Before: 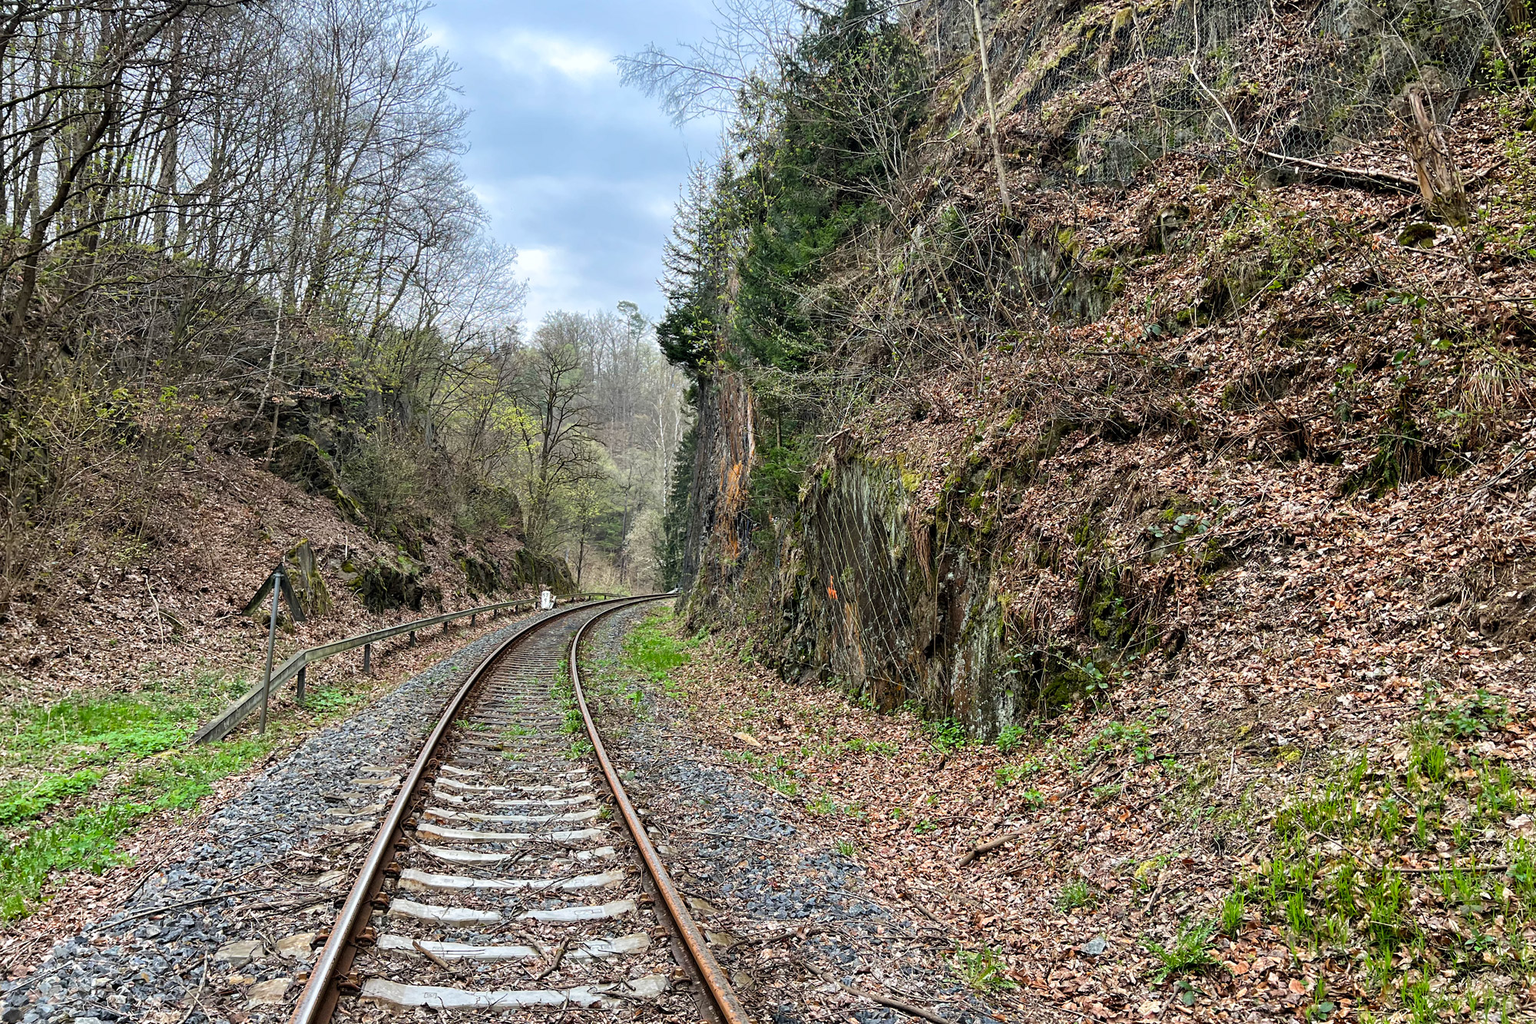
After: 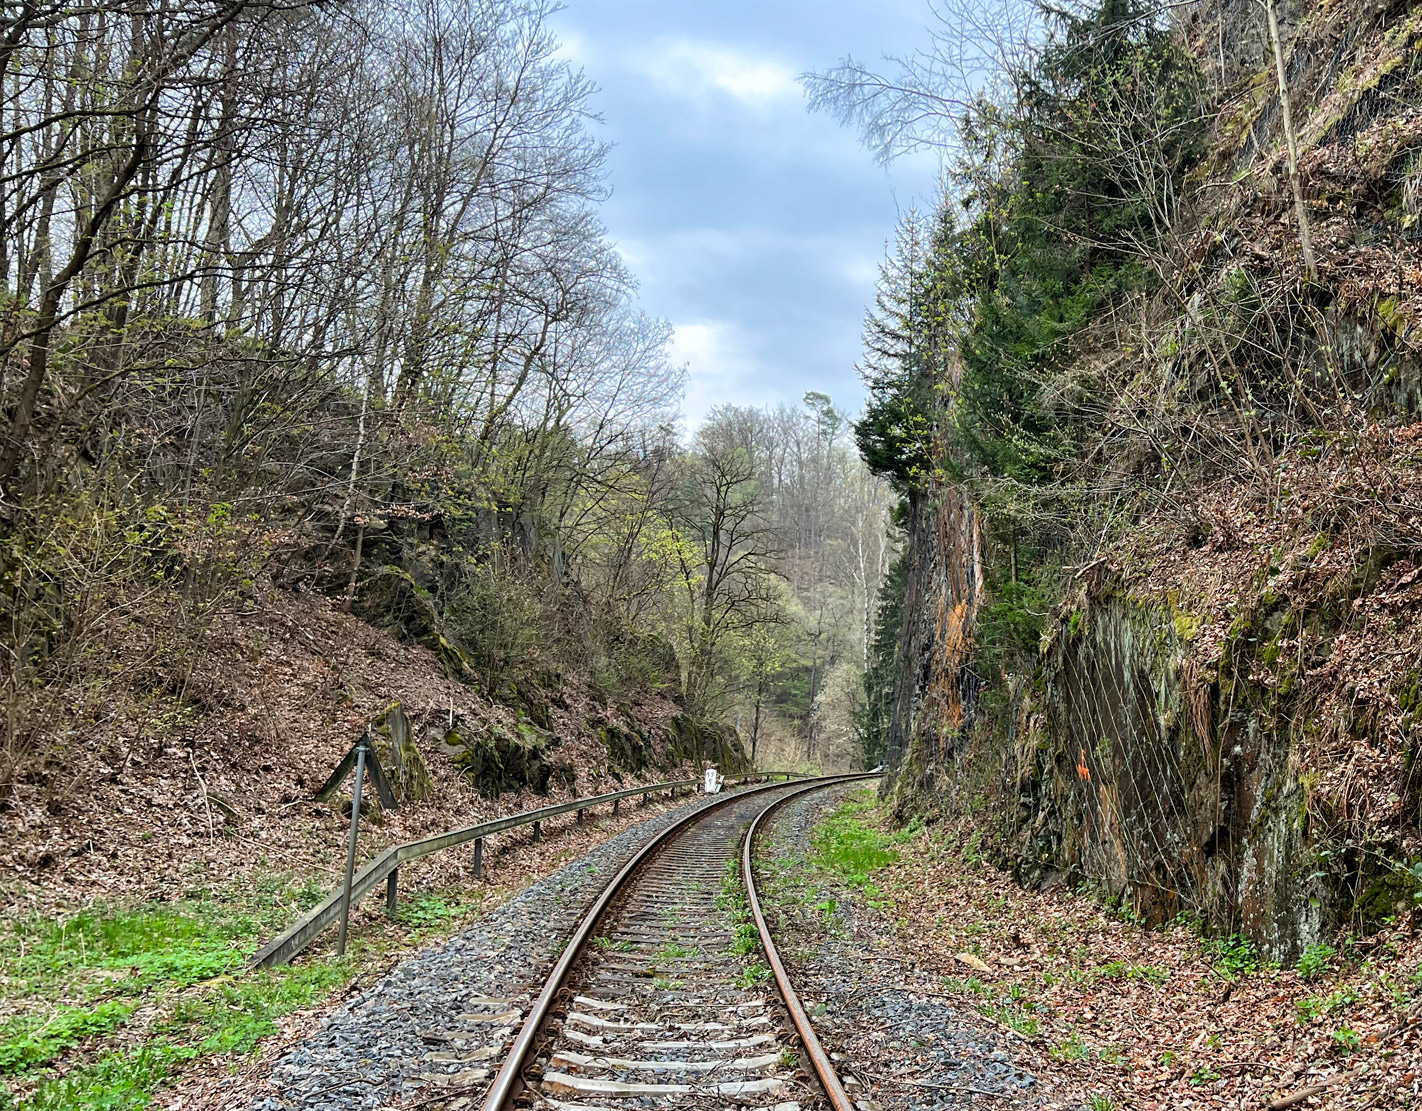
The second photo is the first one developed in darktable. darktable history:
crop: right 28.885%, bottom 16.626%
white balance: emerald 1
